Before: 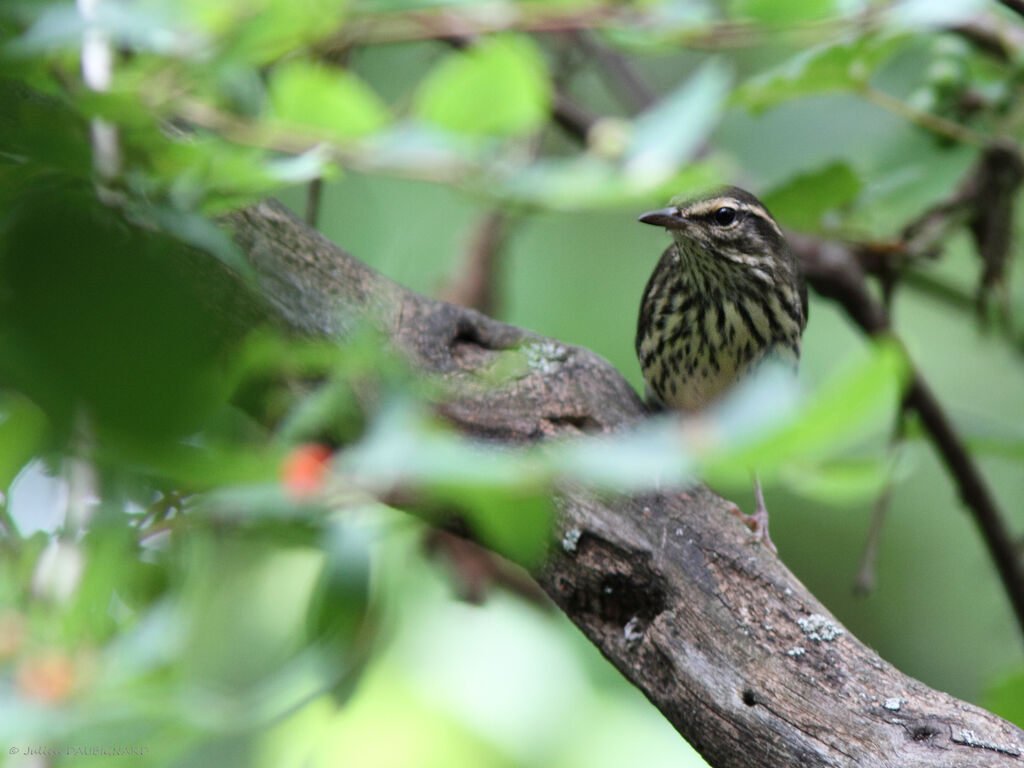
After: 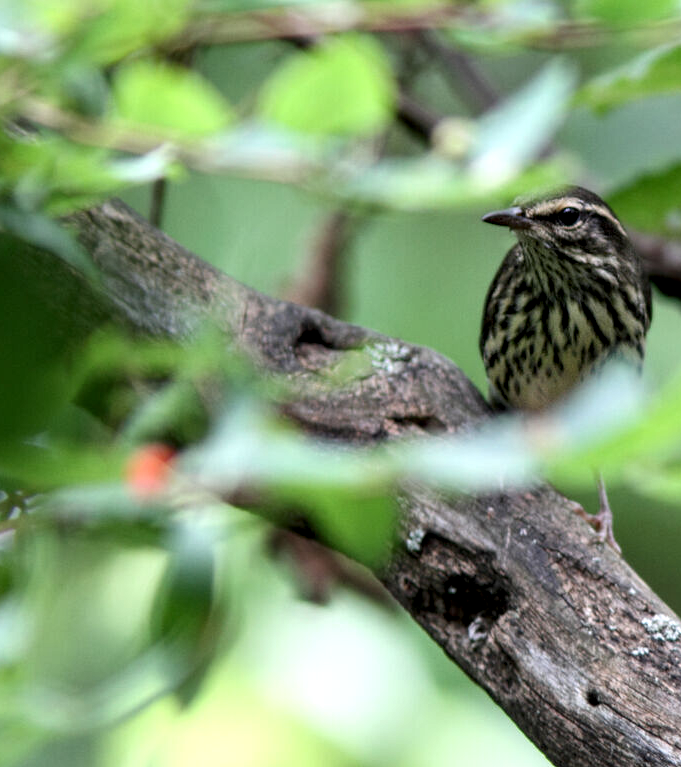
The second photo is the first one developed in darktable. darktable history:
crop and rotate: left 15.244%, right 18.239%
local contrast: detail 150%
